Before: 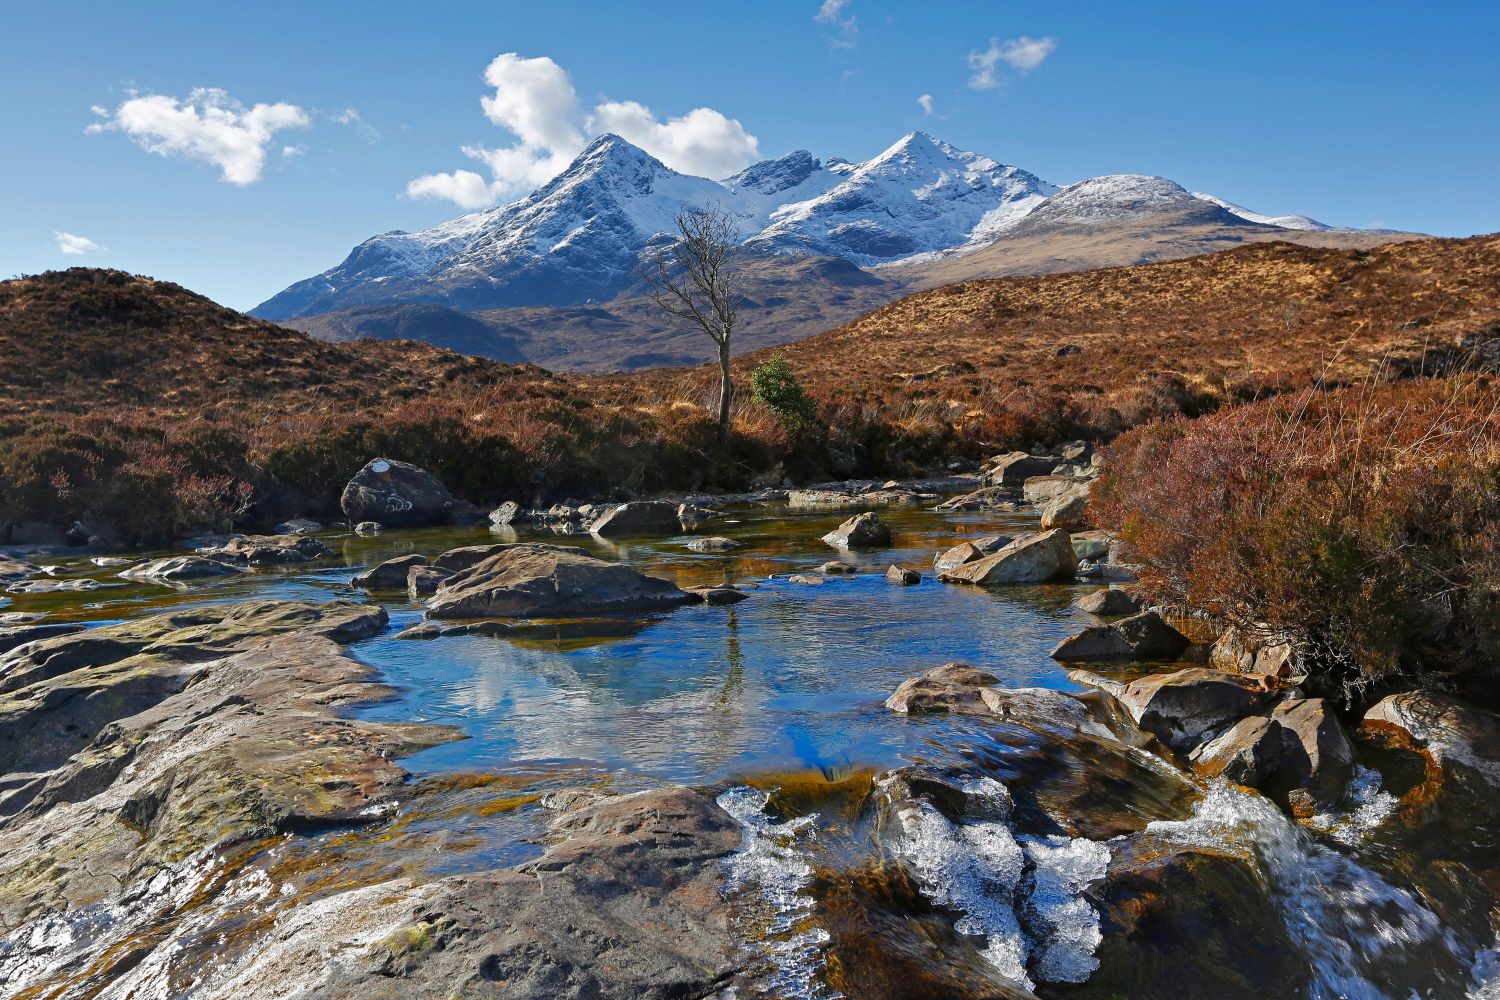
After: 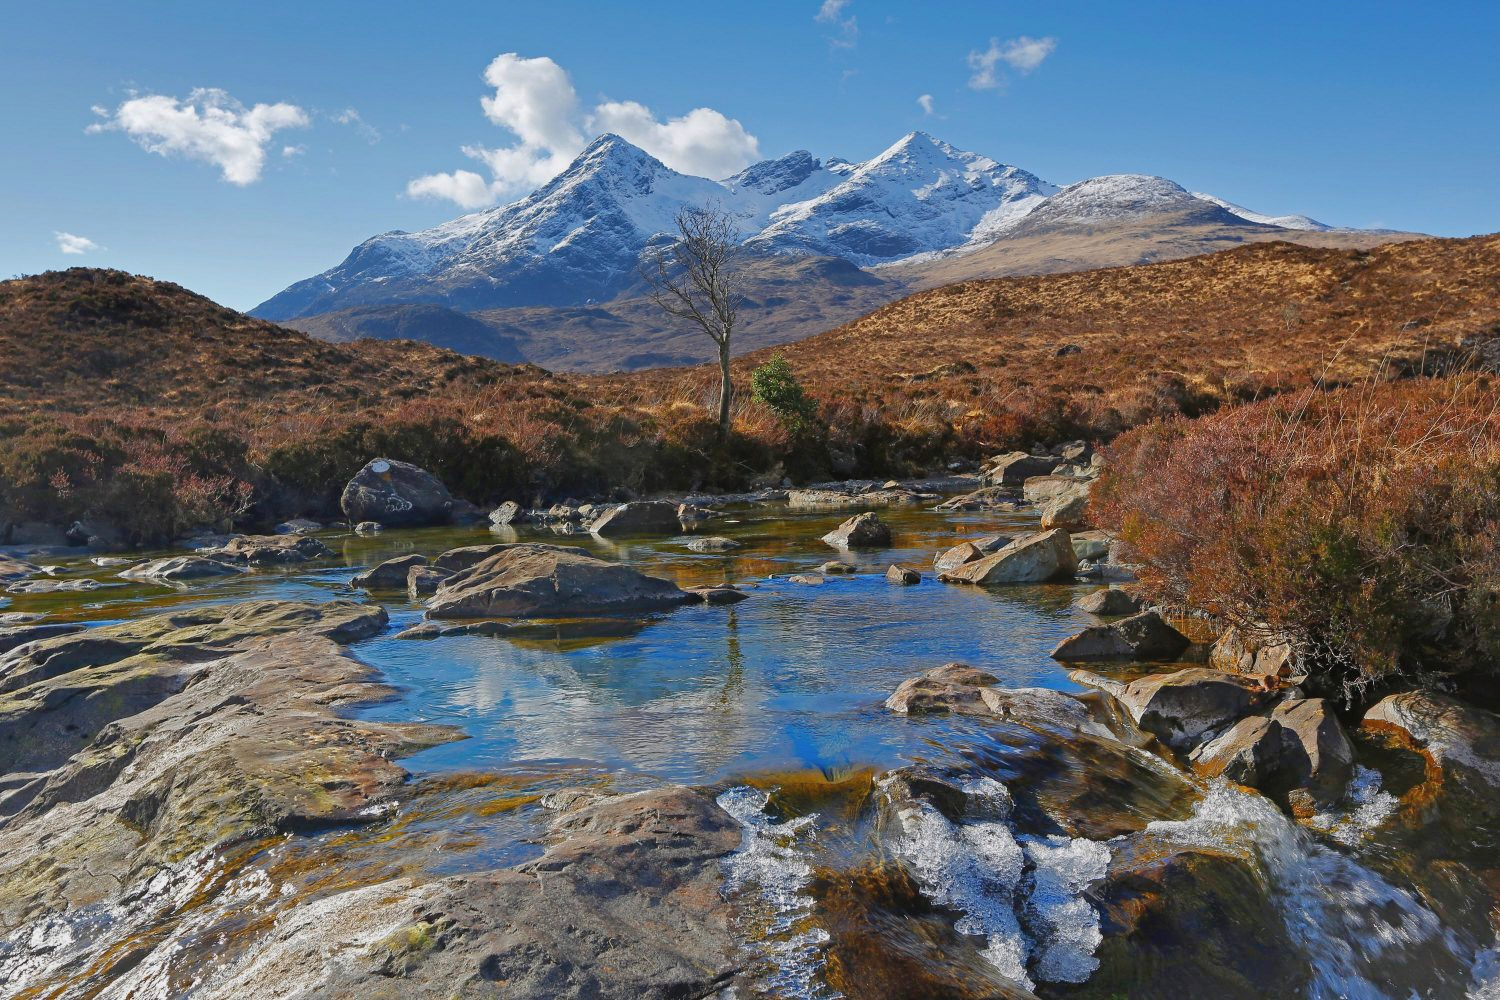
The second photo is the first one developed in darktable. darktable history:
contrast equalizer: octaves 7, y [[0.6 ×6], [0.55 ×6], [0 ×6], [0 ×6], [0 ×6]], mix -0.214
shadows and highlights: on, module defaults
